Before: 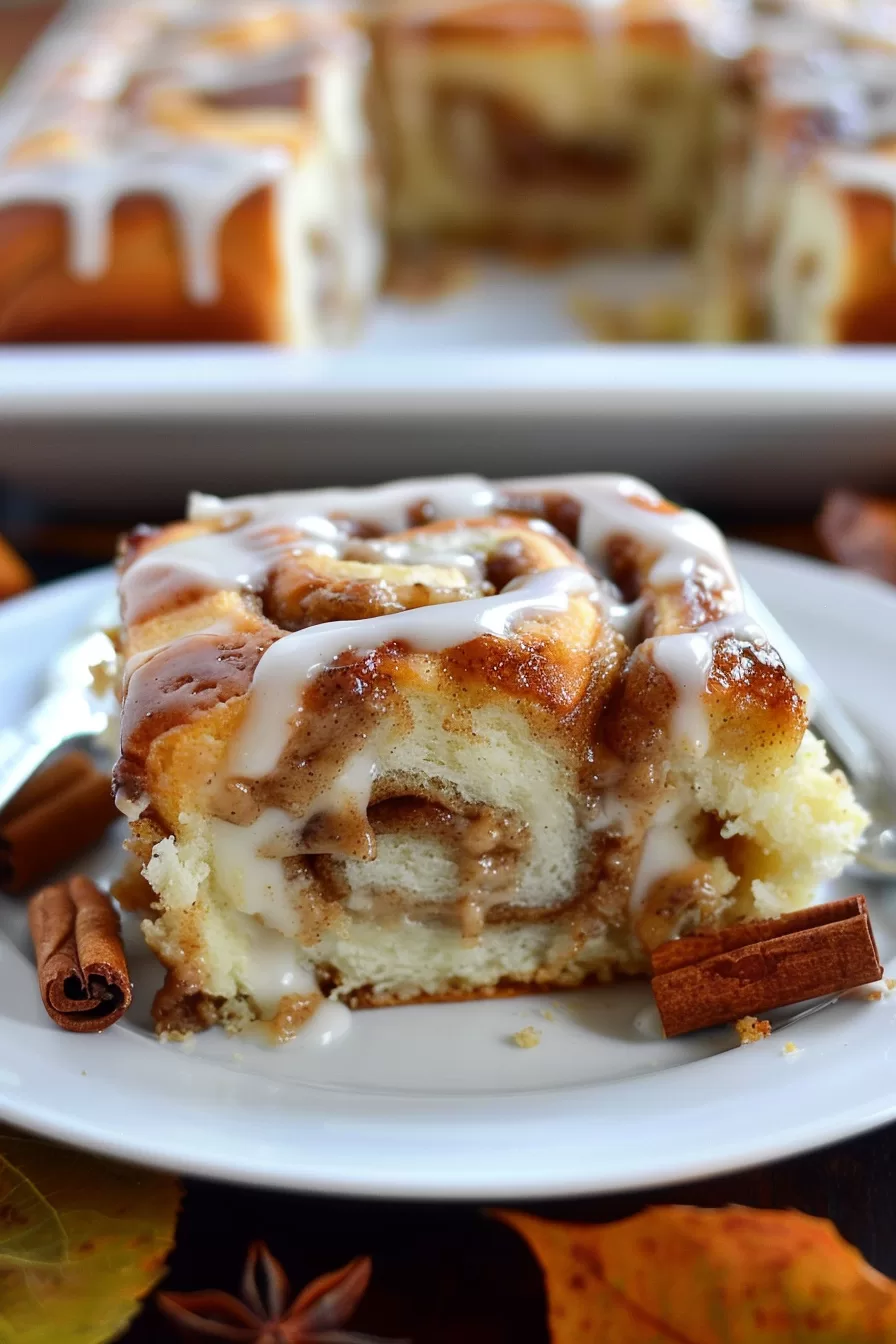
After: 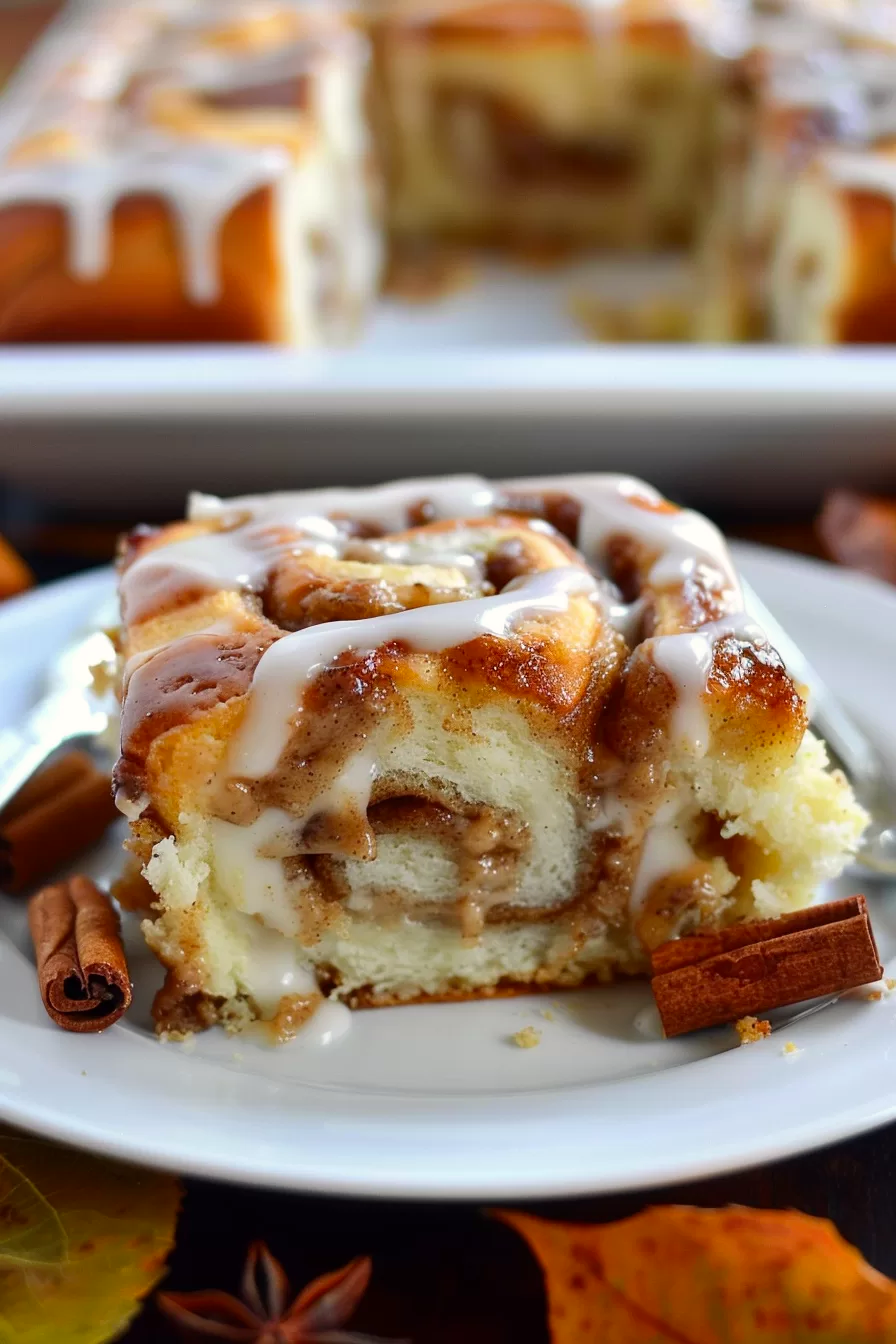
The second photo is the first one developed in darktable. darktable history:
color correction: highlights a* 0.786, highlights b* 2.84, saturation 1.08
